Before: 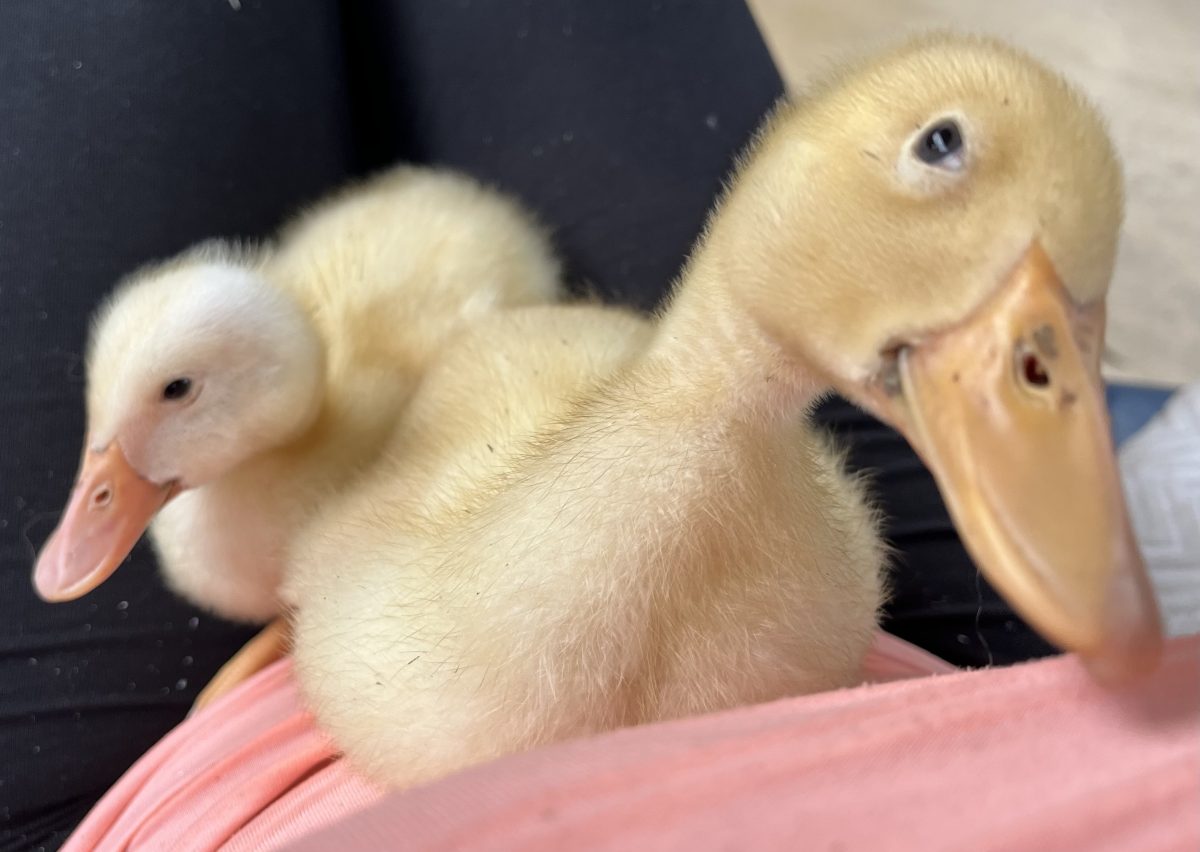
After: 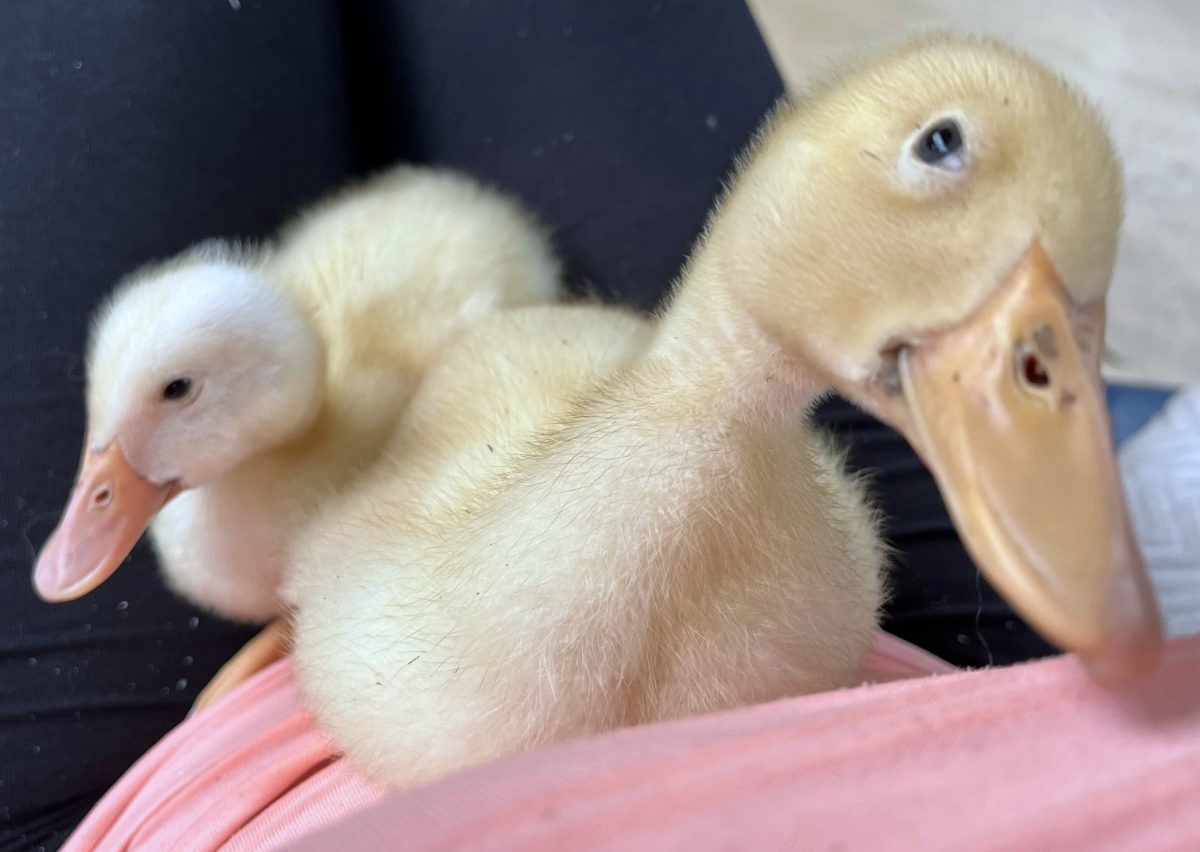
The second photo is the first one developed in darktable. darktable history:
color calibration: x 0.37, y 0.382, temperature 4320.49 K
contrast brightness saturation: contrast 0.055
